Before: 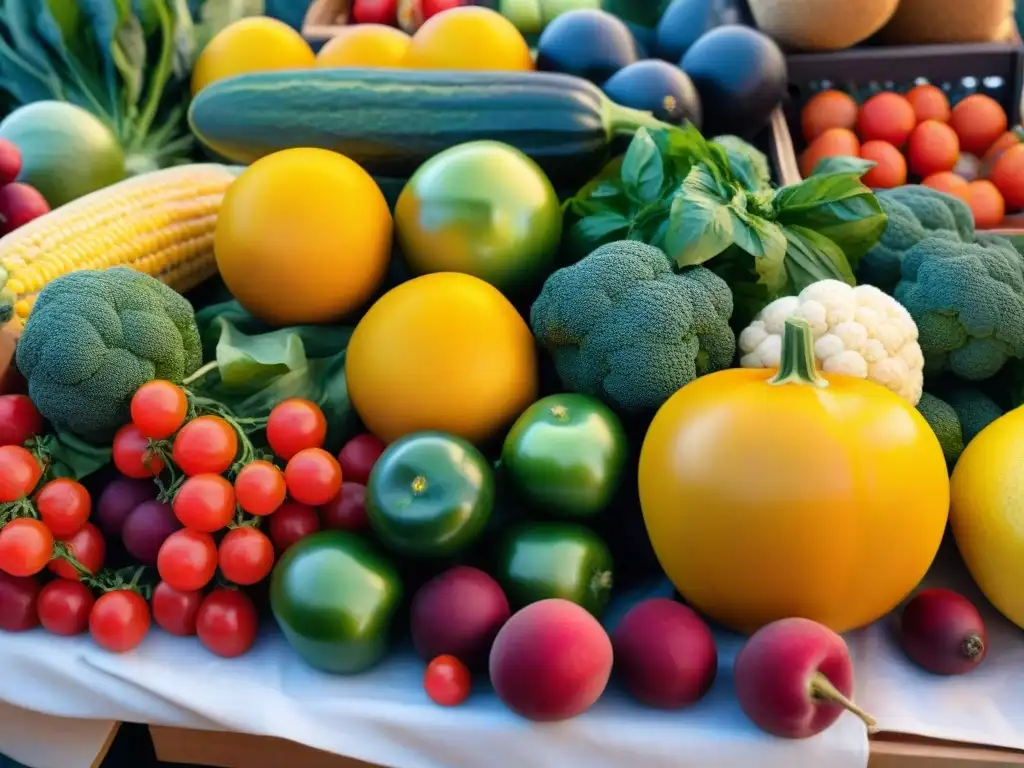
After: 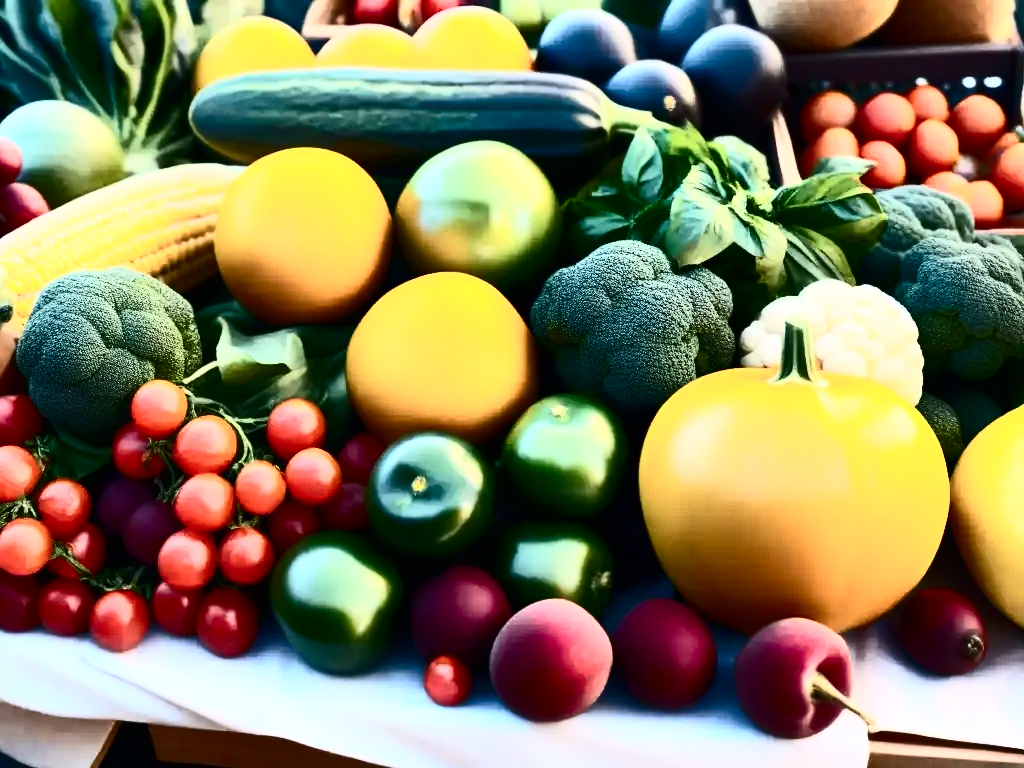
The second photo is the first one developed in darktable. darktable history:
contrast brightness saturation: contrast 0.911, brightness 0.204
